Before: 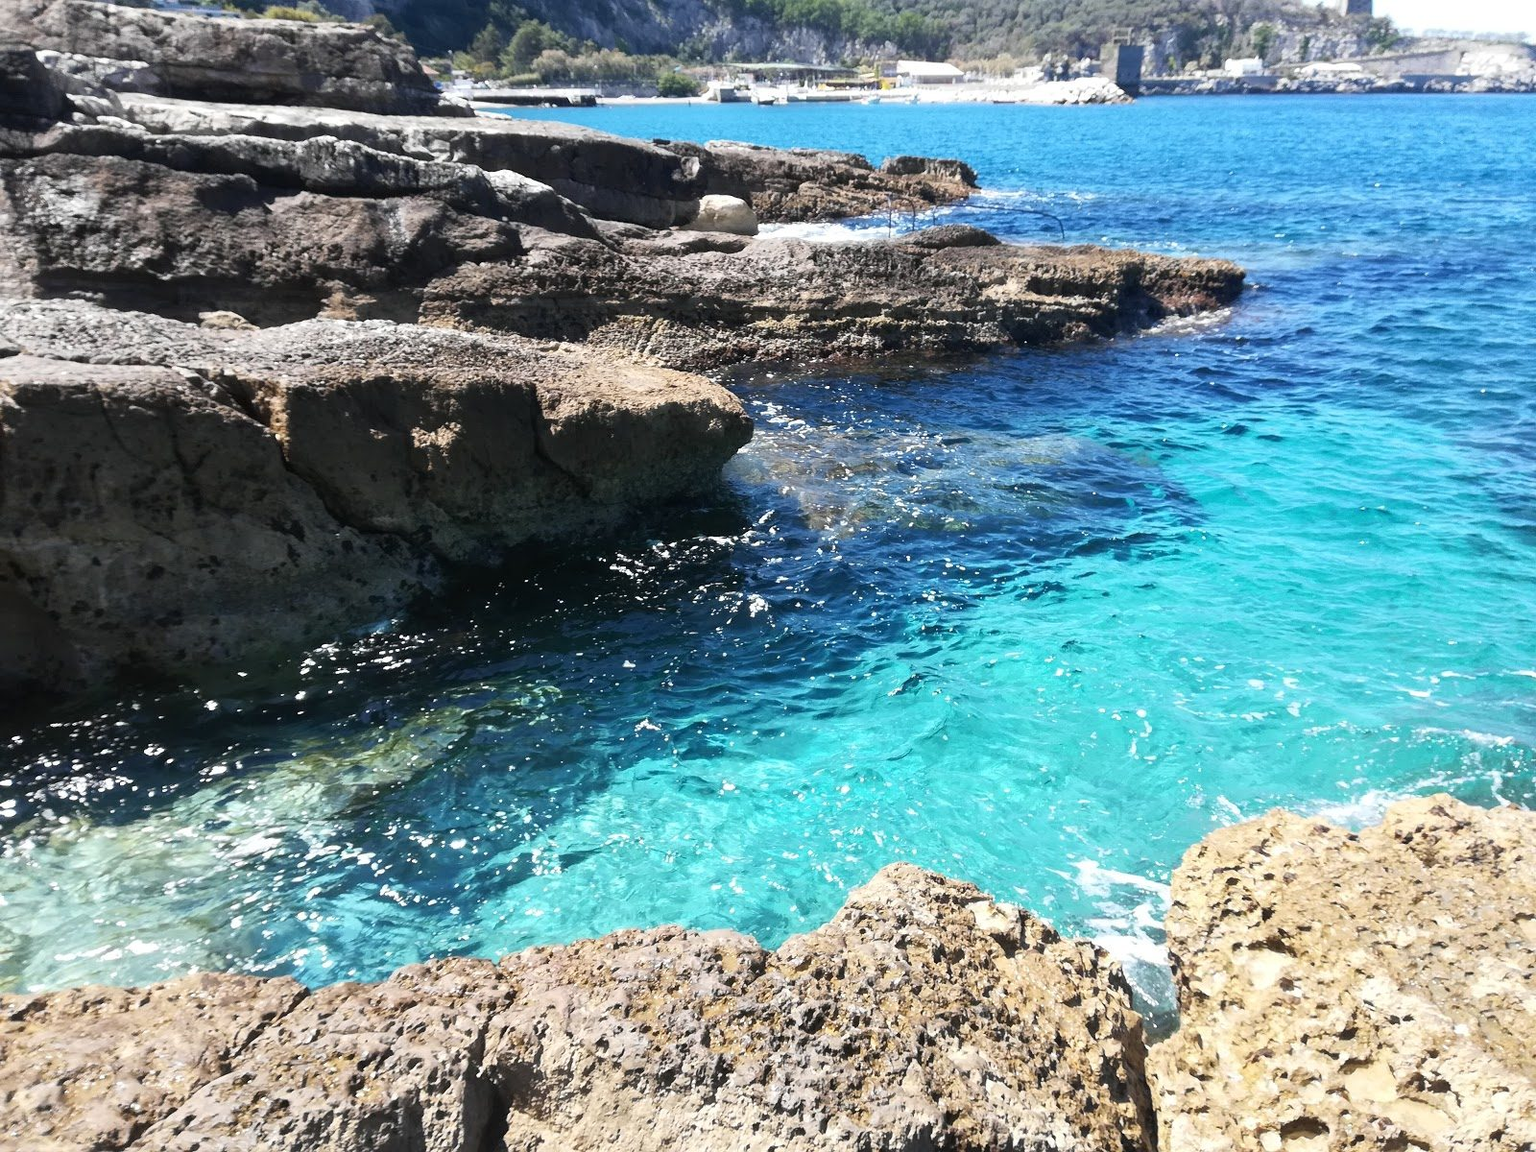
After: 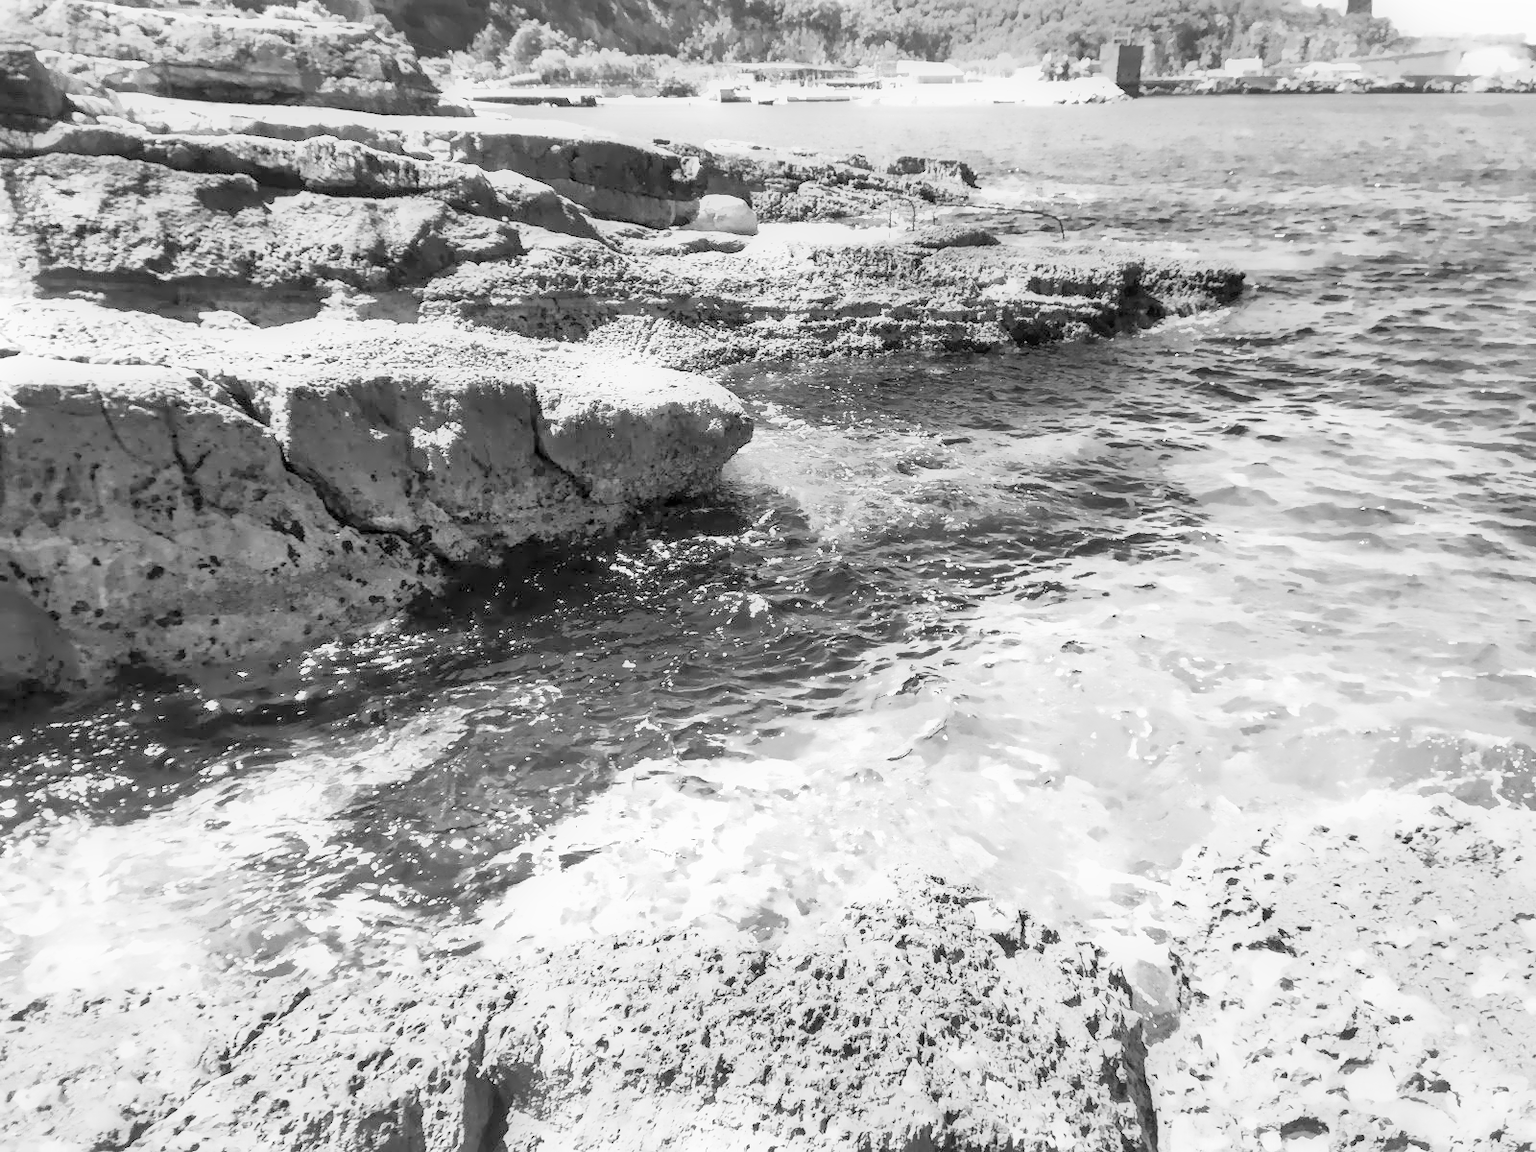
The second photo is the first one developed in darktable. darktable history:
color calibration: illuminant as shot in camera, x 0.358, y 0.373, temperature 4628.91 K
color balance rgb: perceptual saturation grading › global saturation 20%, perceptual saturation grading › highlights -25%, perceptual saturation grading › shadows 25%
denoise (profiled): preserve shadows 1.52, scattering 0.002, a [-1, 0, 0], compensate highlight preservation false
exposure: black level correction 0, exposure 1.379 EV, compensate exposure bias true, compensate highlight preservation false
filmic rgb: black relative exposure -7.65 EV, white relative exposure 4.56 EV, hardness 3.61, contrast 1.05
haze removal: compatibility mode true, adaptive false
highlight reconstruction: on, module defaults
hot pixels: on, module defaults
lens correction: scale 1, crop 1, focal 16, aperture 5.6, distance 1000, camera "Canon EOS RP", lens "Canon RF 16mm F2.8 STM"
white balance: red 2.229, blue 1.46
velvia: on, module defaults
monochrome "hmm": a -11.7, b 1.62, size 0.5, highlights 0.38
local contrast "155 XBW": shadows 185%, detail 225%
shadows and highlights: shadows 30
